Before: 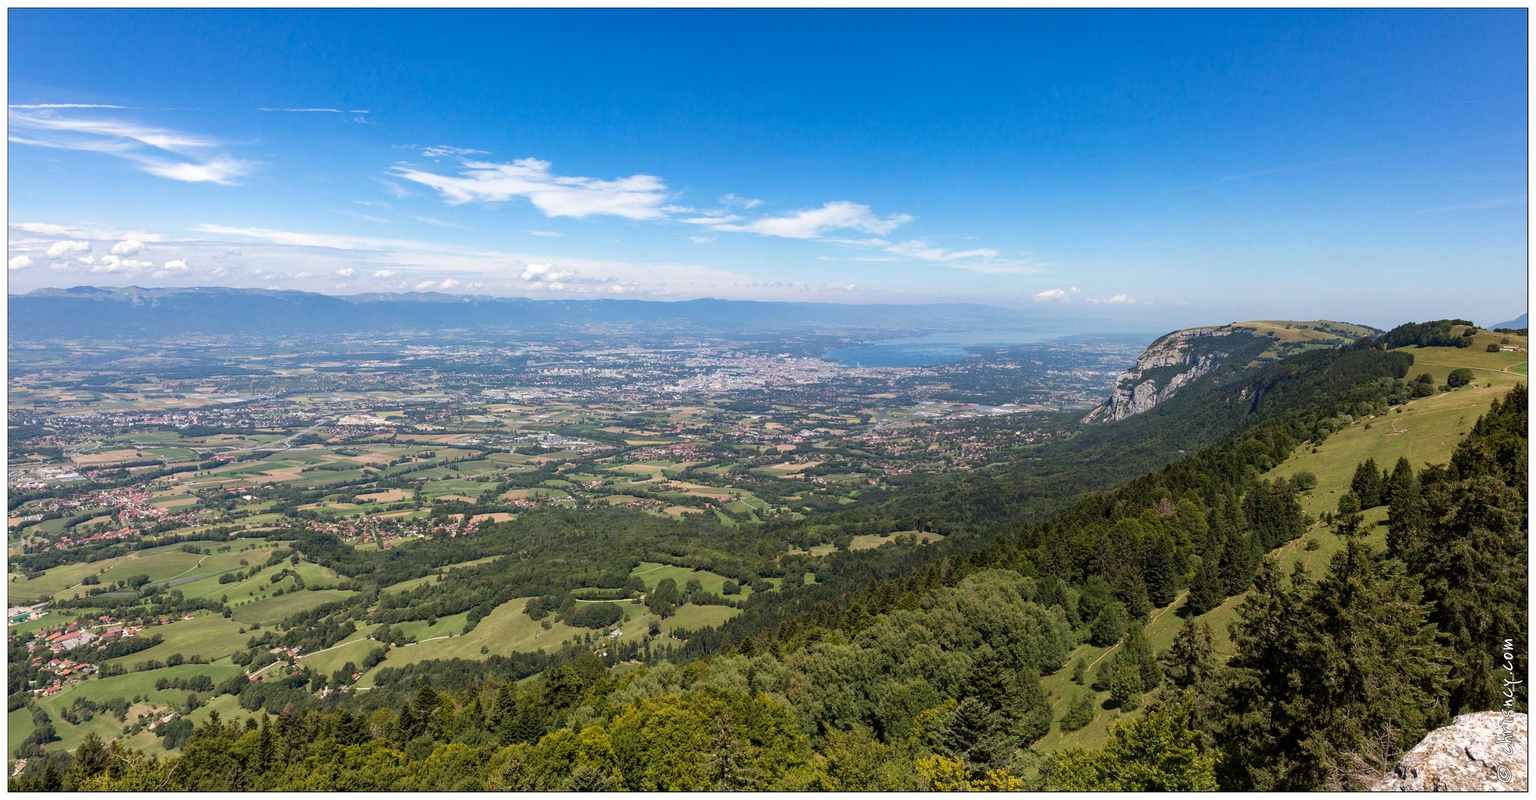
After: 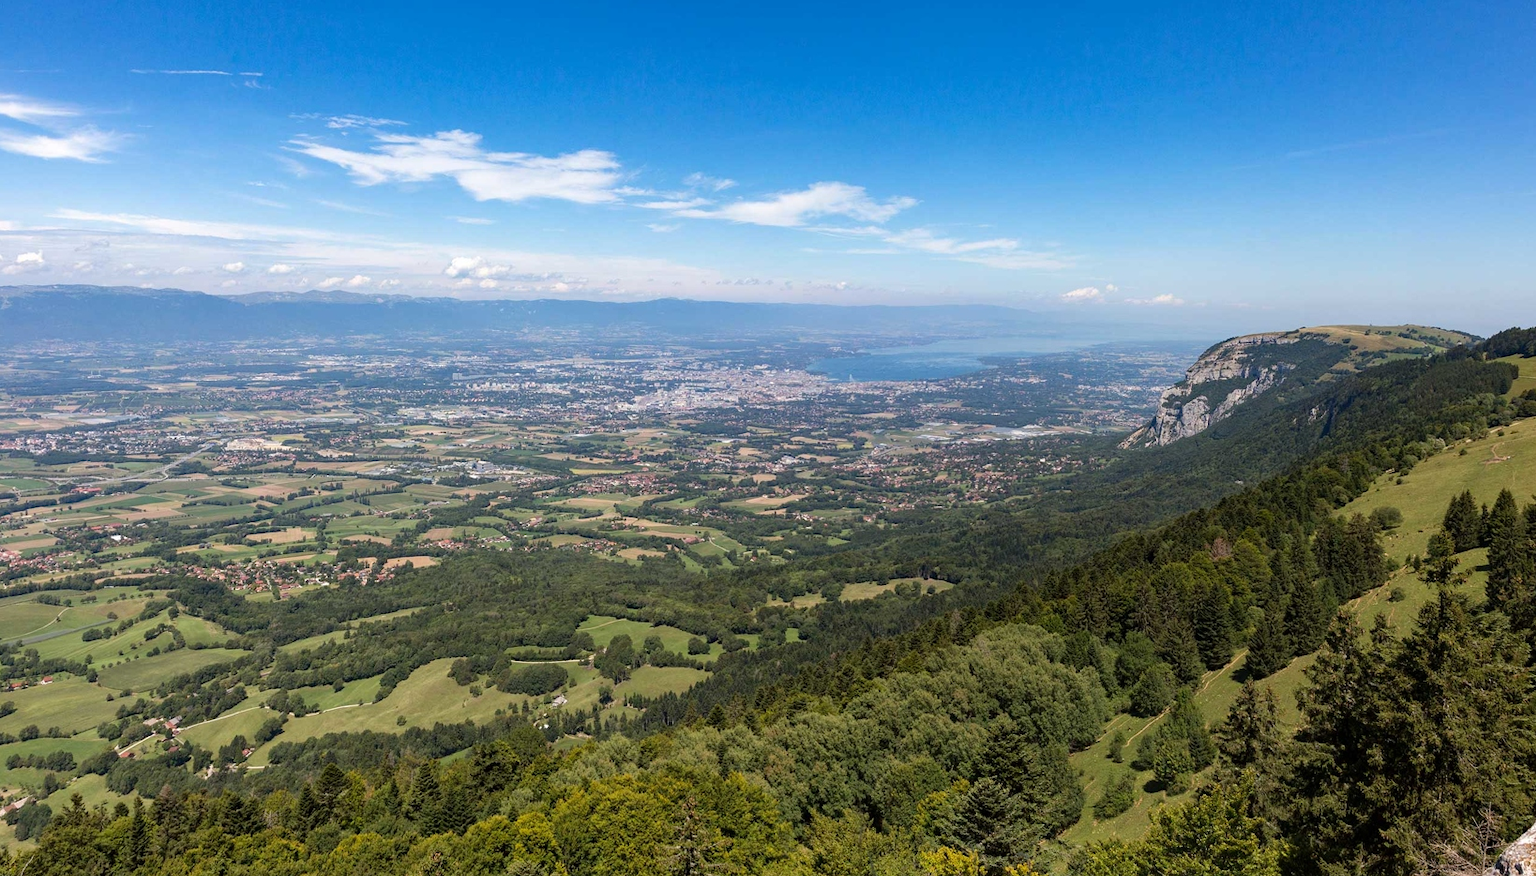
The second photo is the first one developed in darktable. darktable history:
crop: left 9.815%, top 6.293%, right 6.947%, bottom 2.44%
